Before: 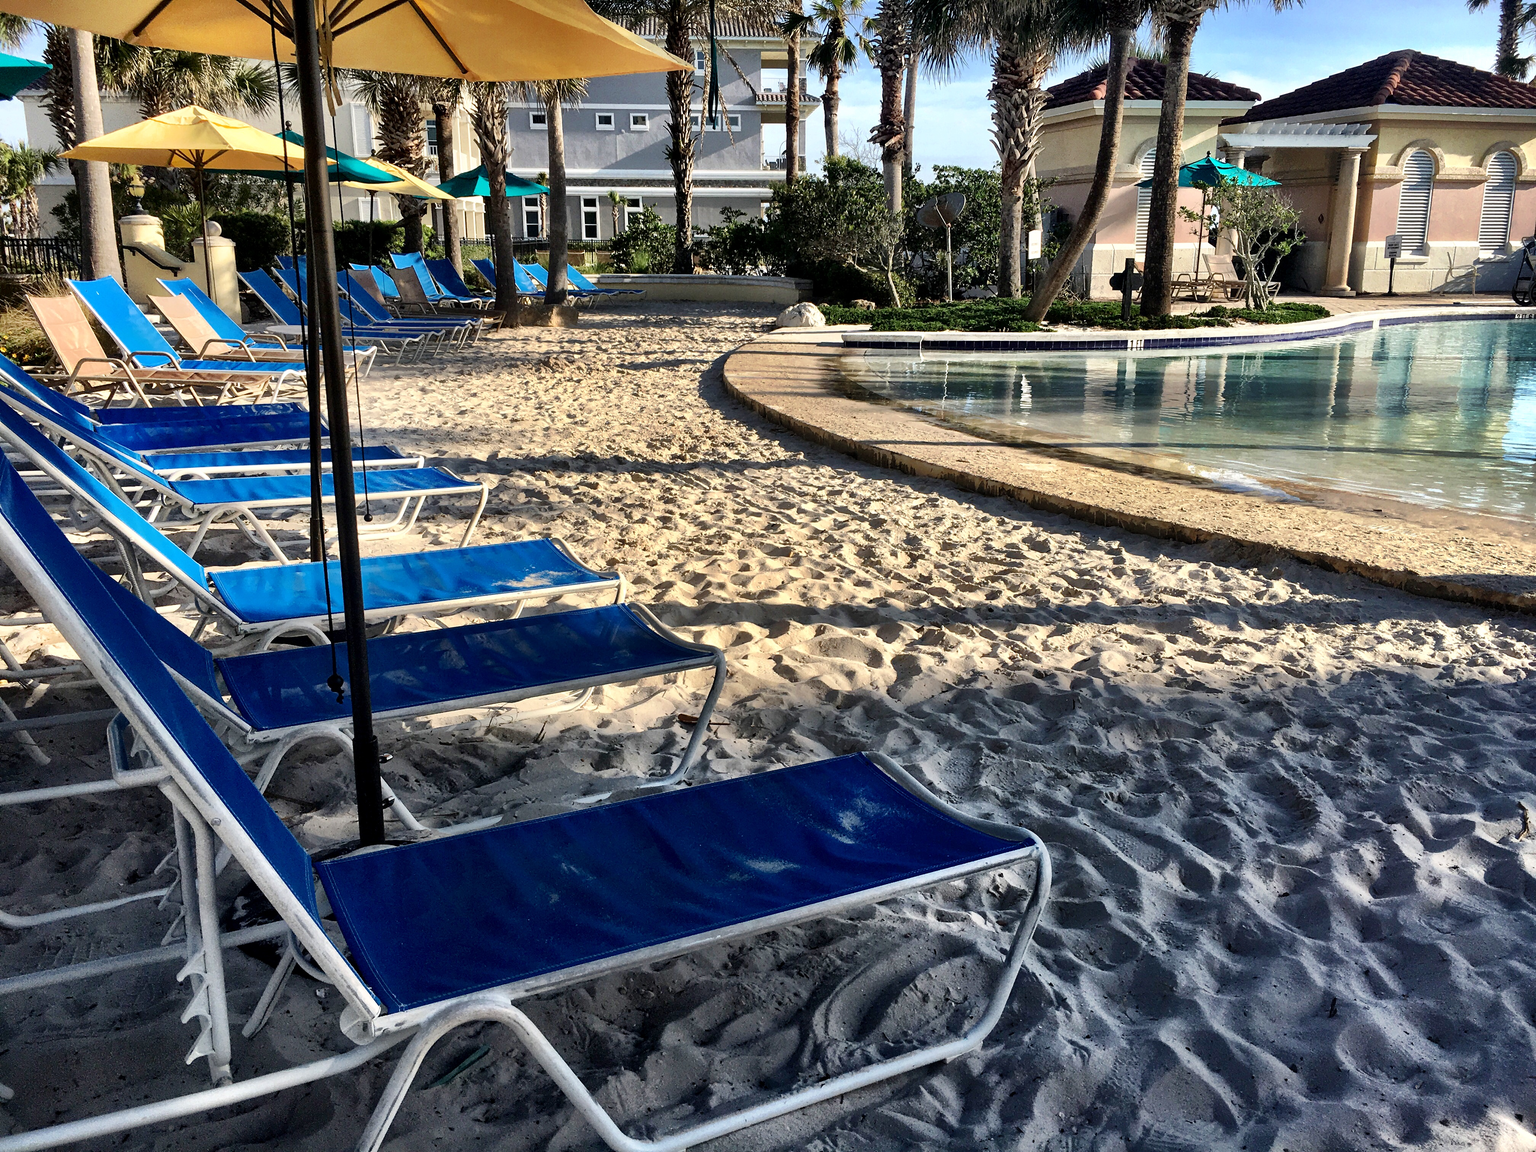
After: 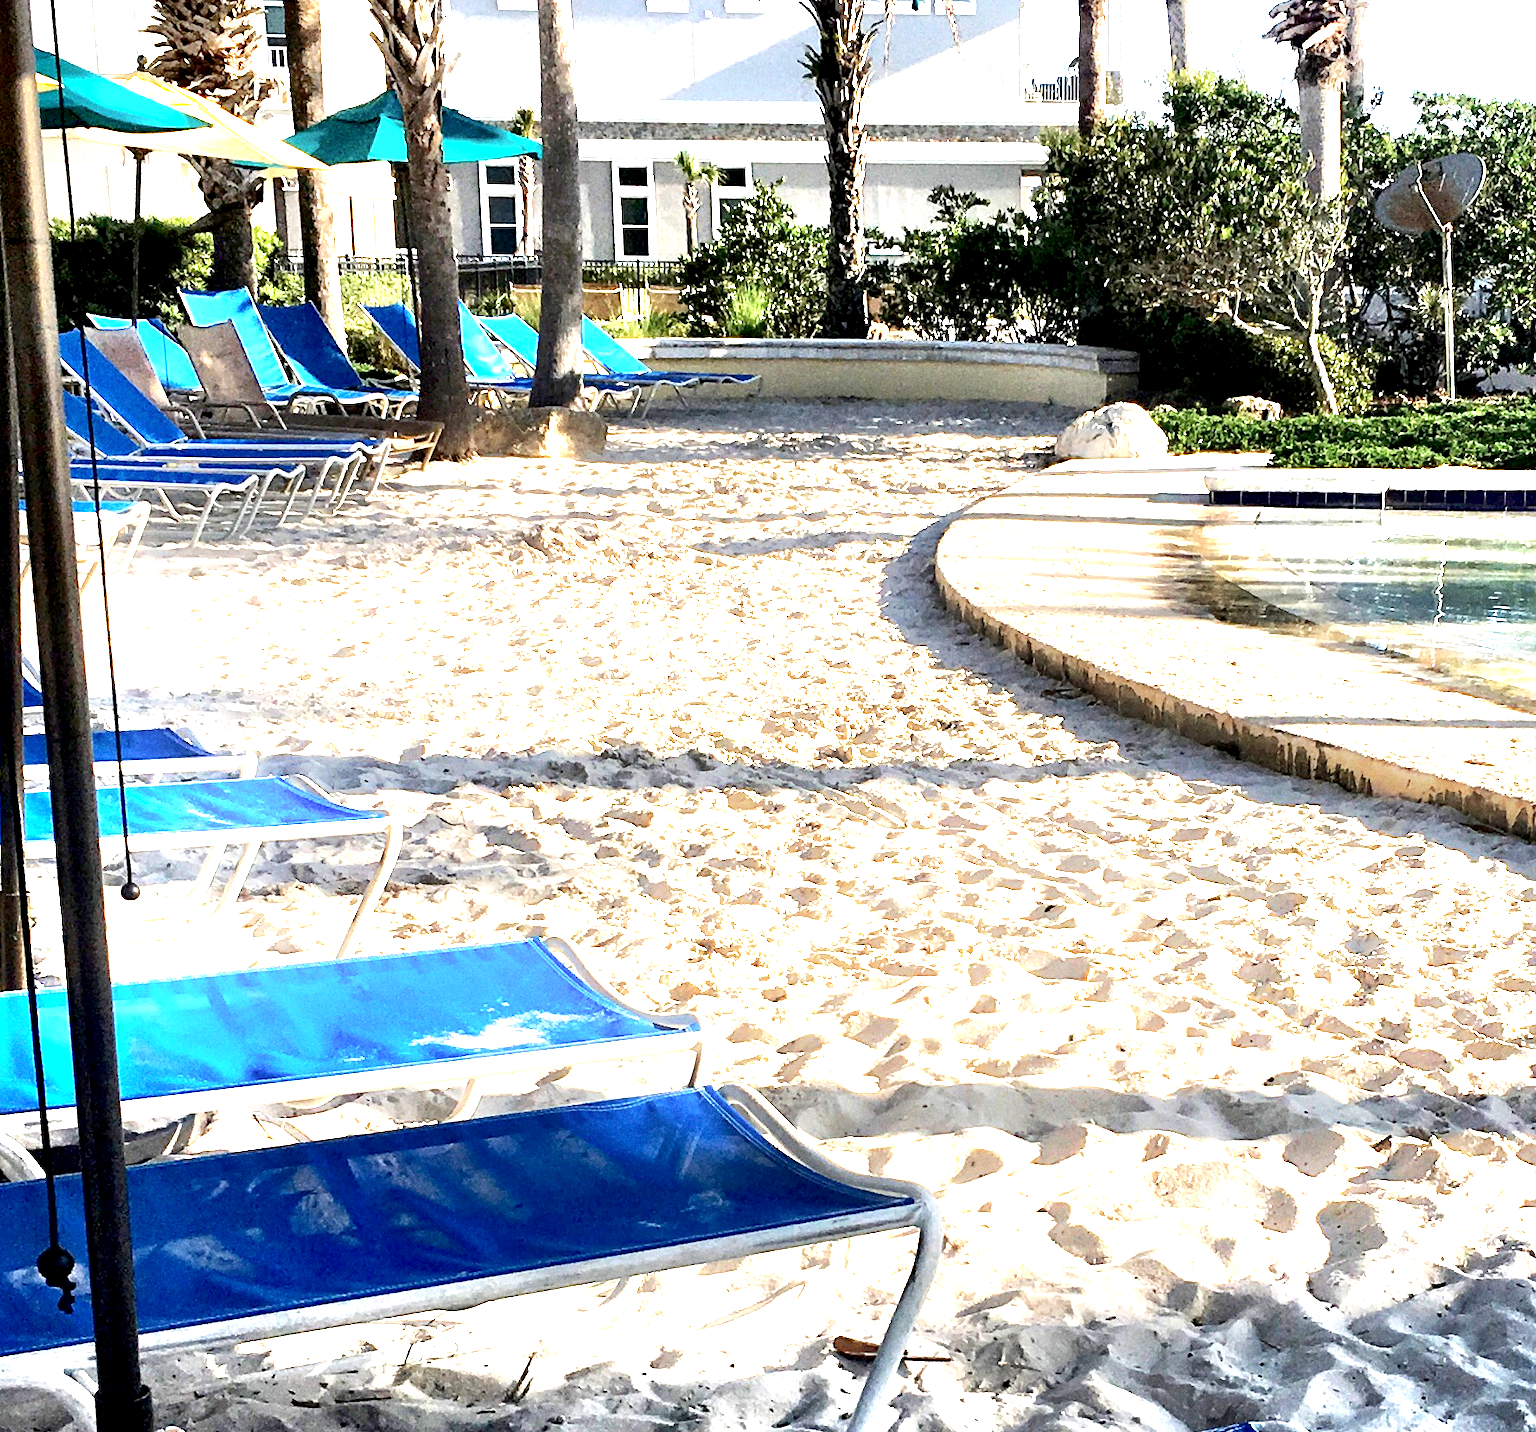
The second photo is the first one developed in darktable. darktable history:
crop: left 20.248%, top 10.86%, right 35.675%, bottom 34.321%
exposure: black level correction 0.001, exposure 2 EV, compensate highlight preservation false
grain: coarseness 7.08 ISO, strength 21.67%, mid-tones bias 59.58%
shadows and highlights: radius 93.07, shadows -14.46, white point adjustment 0.23, highlights 31.48, compress 48.23%, highlights color adjustment 52.79%, soften with gaussian
